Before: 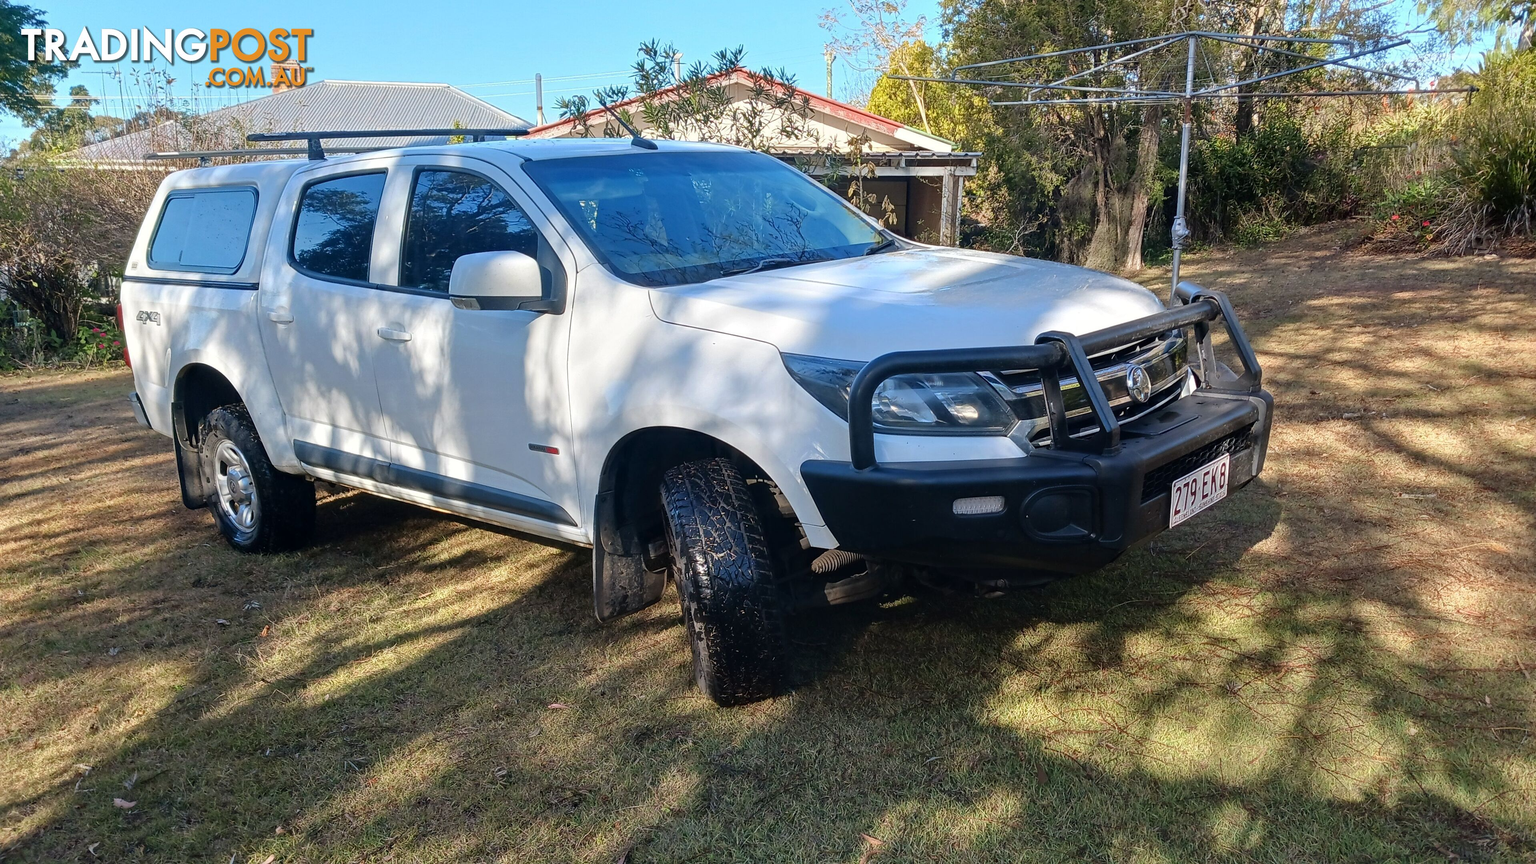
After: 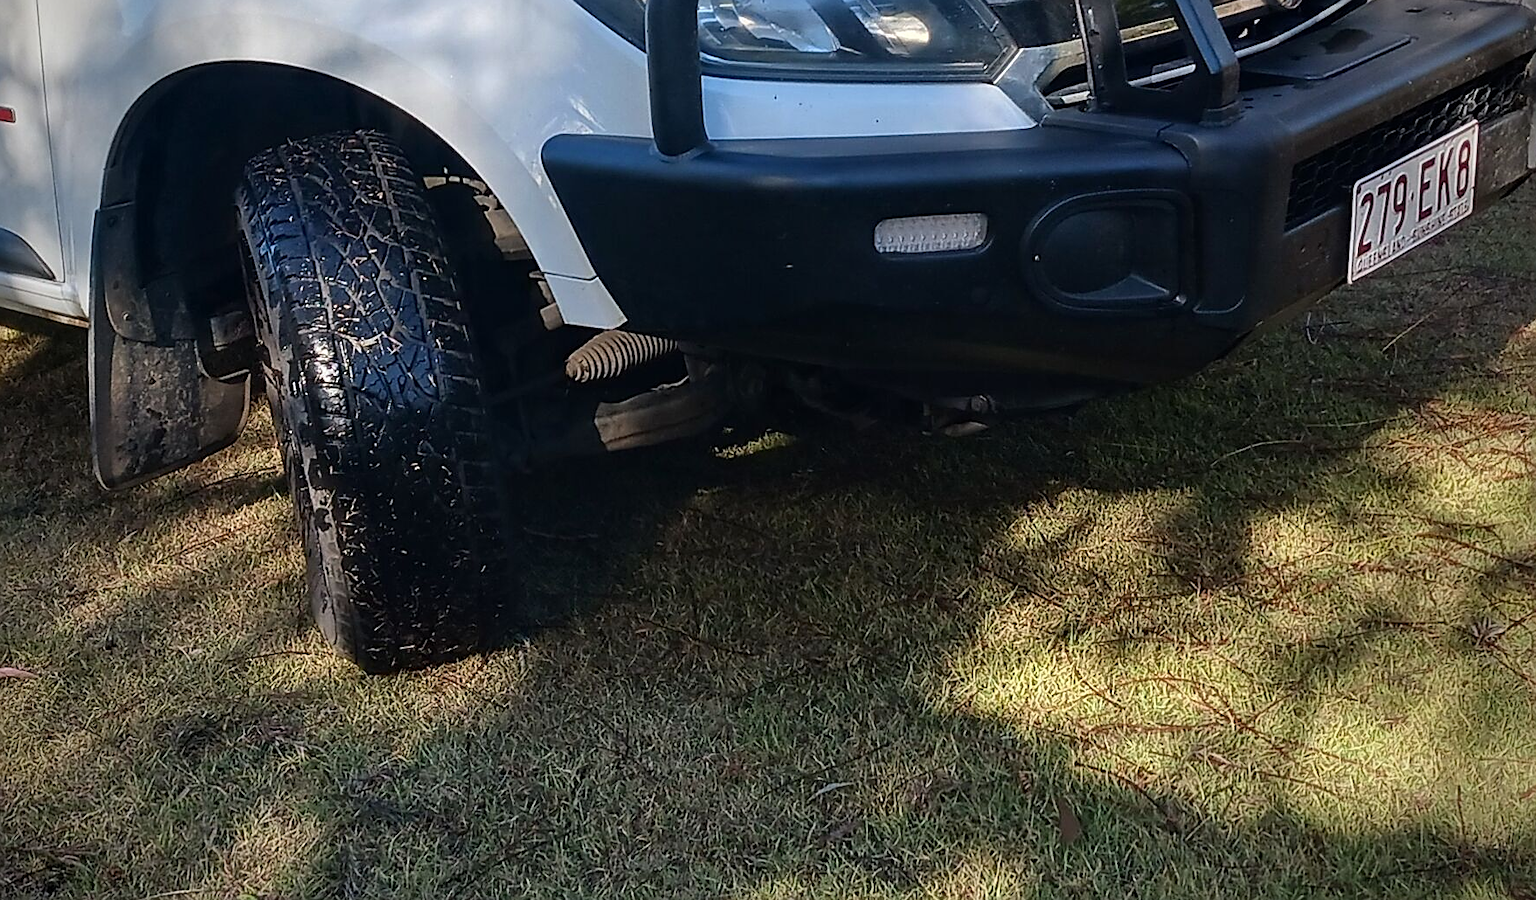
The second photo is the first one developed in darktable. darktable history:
crop: left 35.962%, top 46.135%, right 18.219%, bottom 6.114%
vignetting: fall-off start 71.6%, saturation 0.037
sharpen: on, module defaults
